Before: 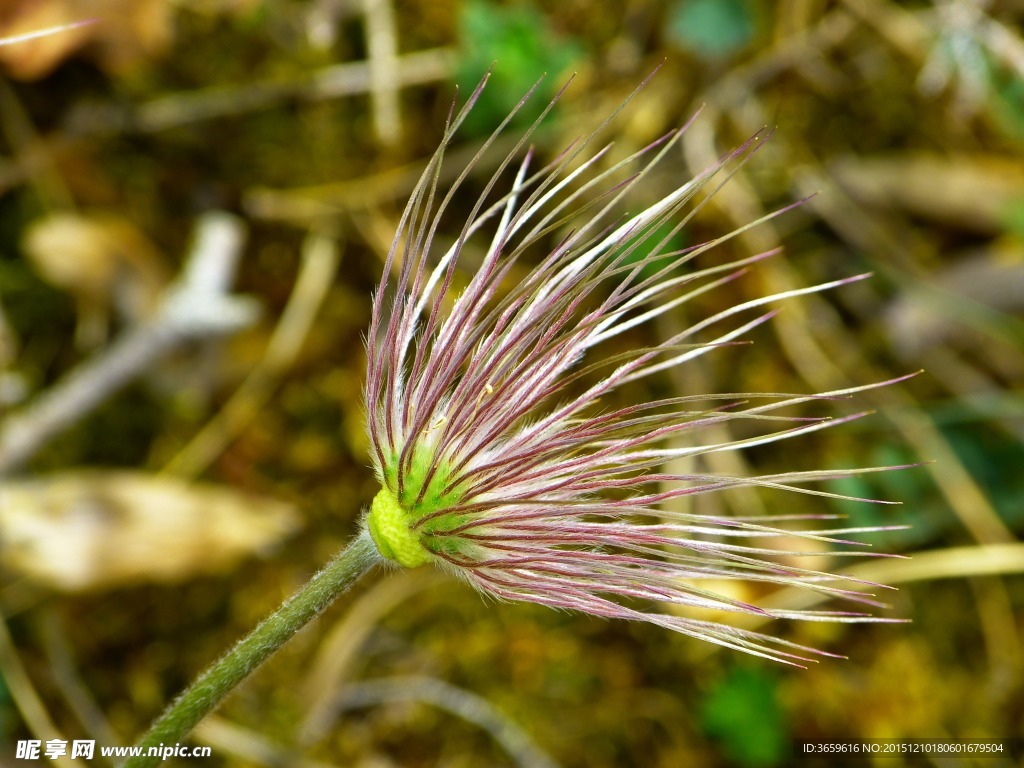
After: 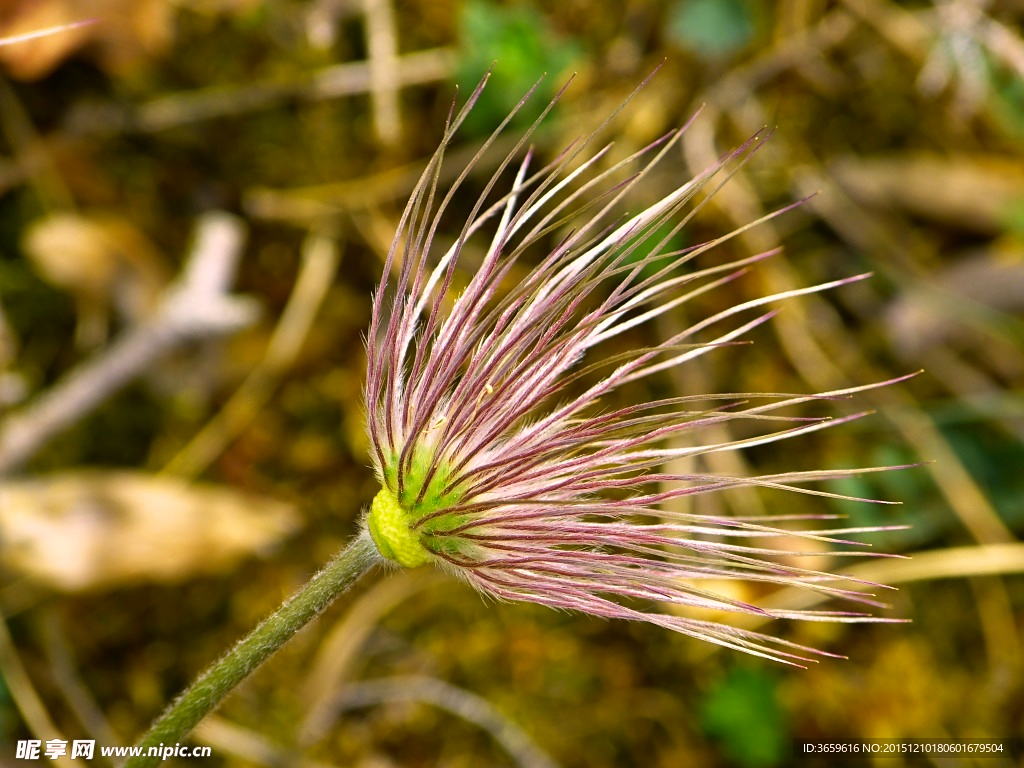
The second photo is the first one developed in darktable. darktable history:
sharpen: amount 0.214
color correction: highlights a* 12.34, highlights b* 5.53
